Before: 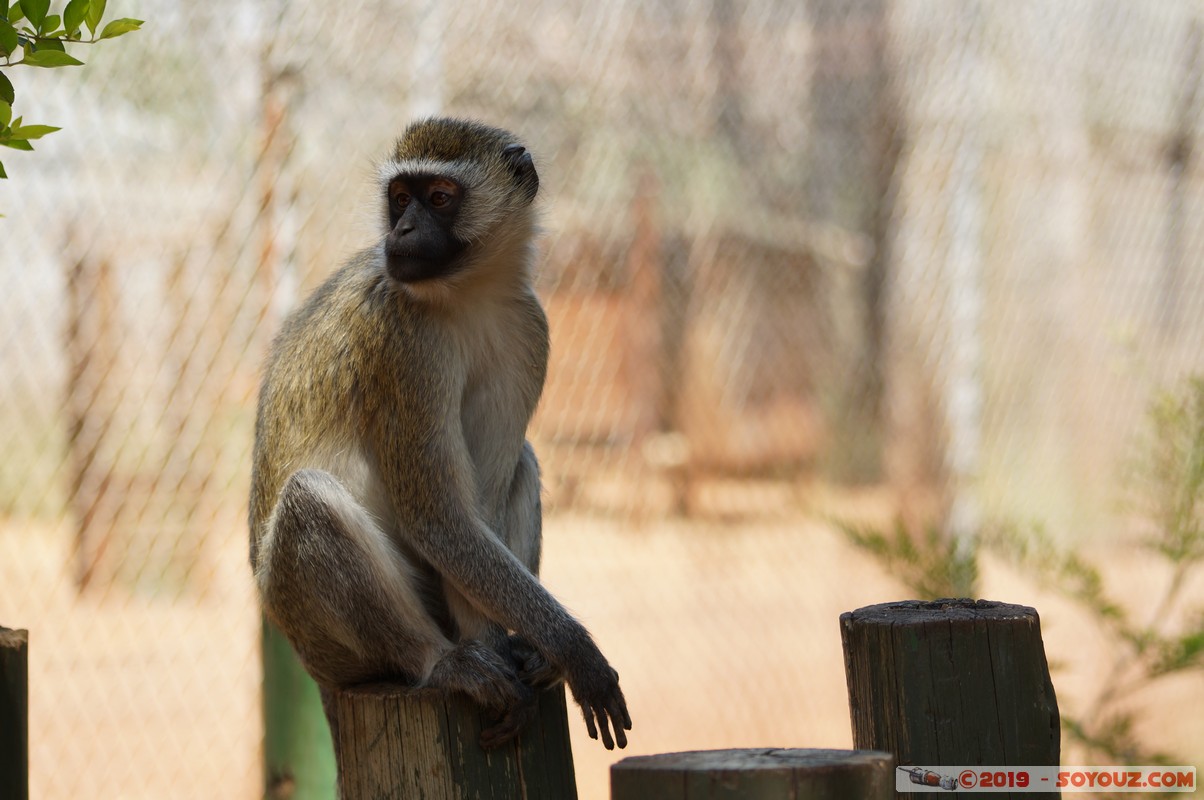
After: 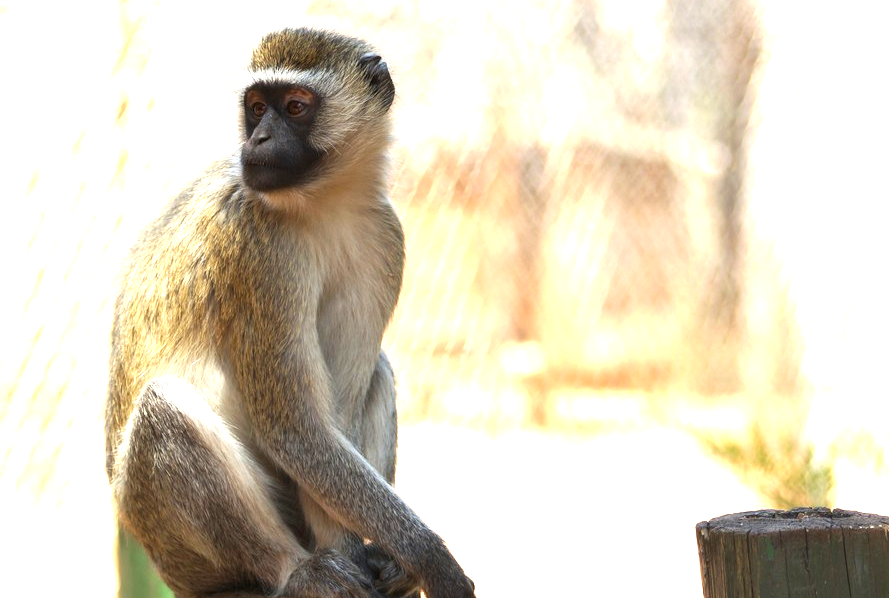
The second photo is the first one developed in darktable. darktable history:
crop and rotate: left 12.031%, top 11.4%, right 14.066%, bottom 13.789%
exposure: black level correction 0, exposure 1.742 EV, compensate exposure bias true, compensate highlight preservation false
